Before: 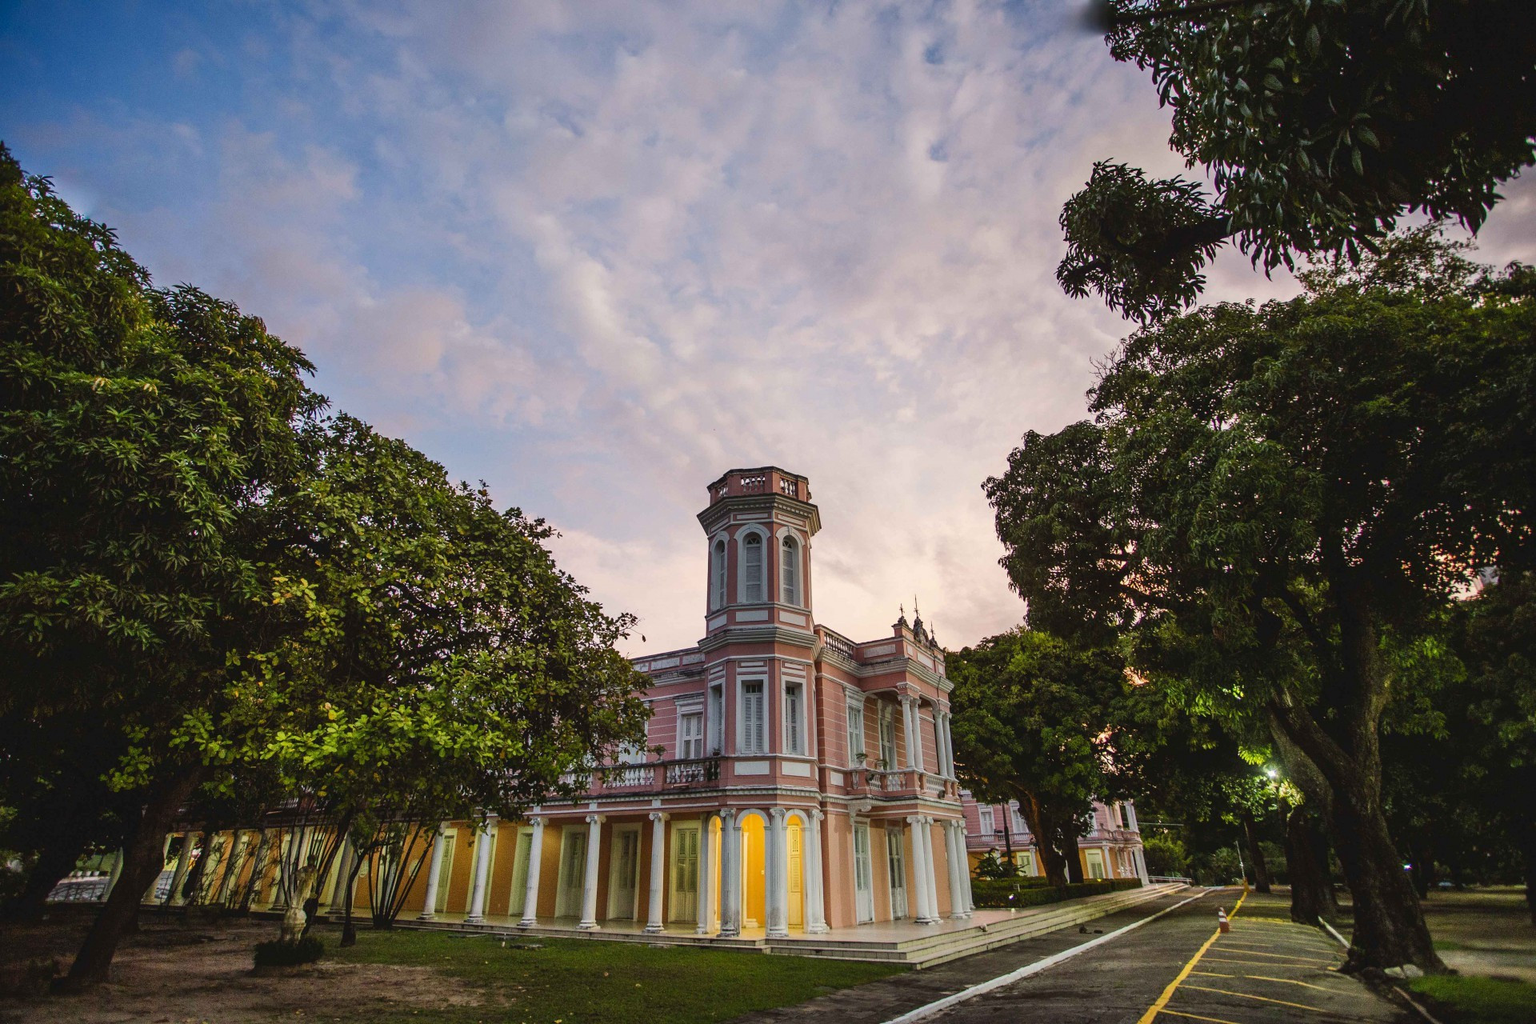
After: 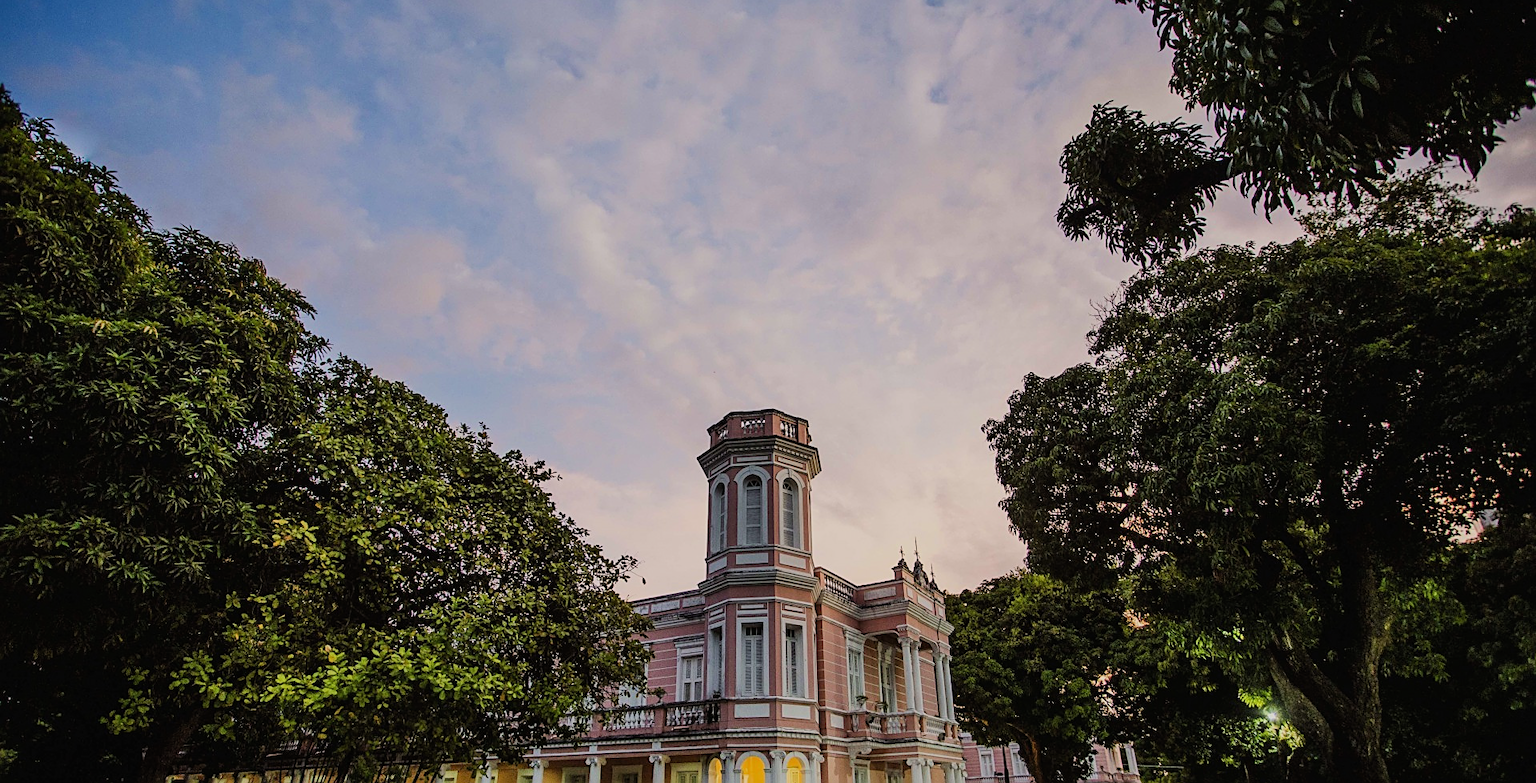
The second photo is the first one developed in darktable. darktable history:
crop: top 5.682%, bottom 17.788%
sharpen: on, module defaults
filmic rgb: black relative exposure -7.65 EV, white relative exposure 4.56 EV, hardness 3.61, color science v6 (2022)
